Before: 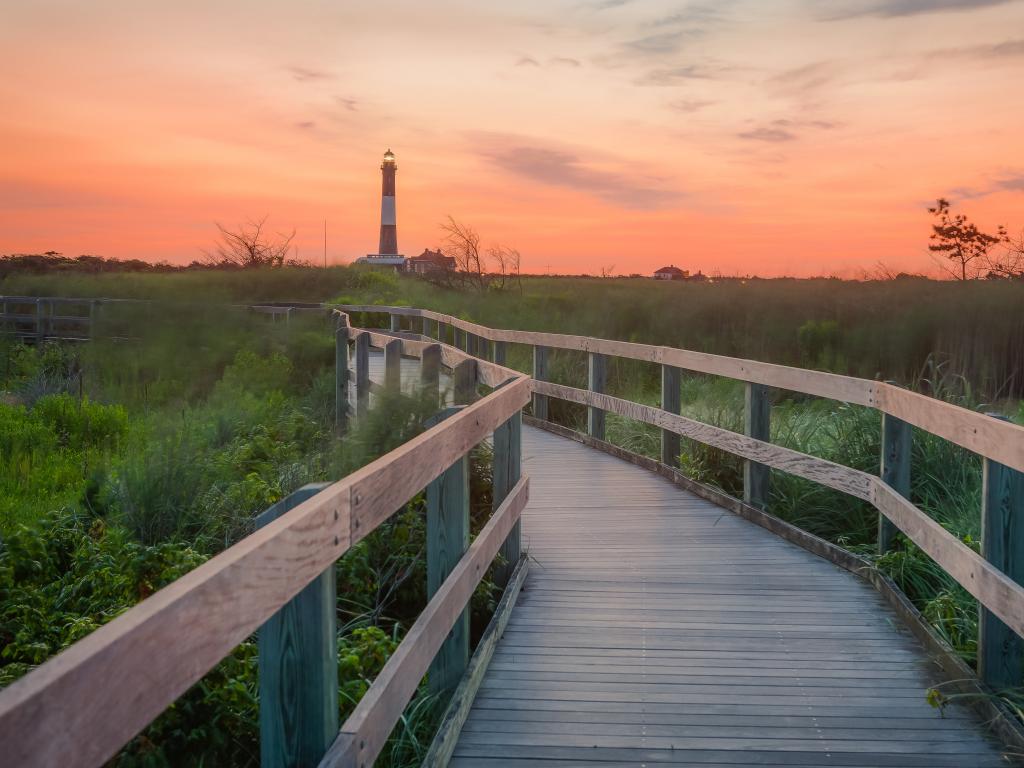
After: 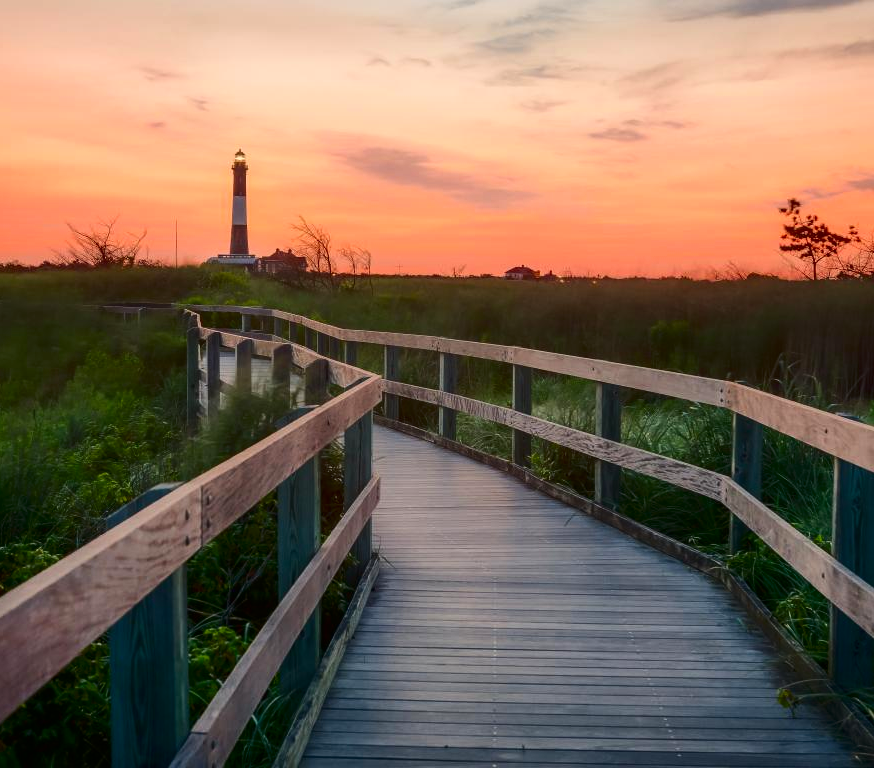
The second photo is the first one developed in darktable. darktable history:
contrast brightness saturation: contrast 0.21, brightness -0.11, saturation 0.21
crop and rotate: left 14.584%
